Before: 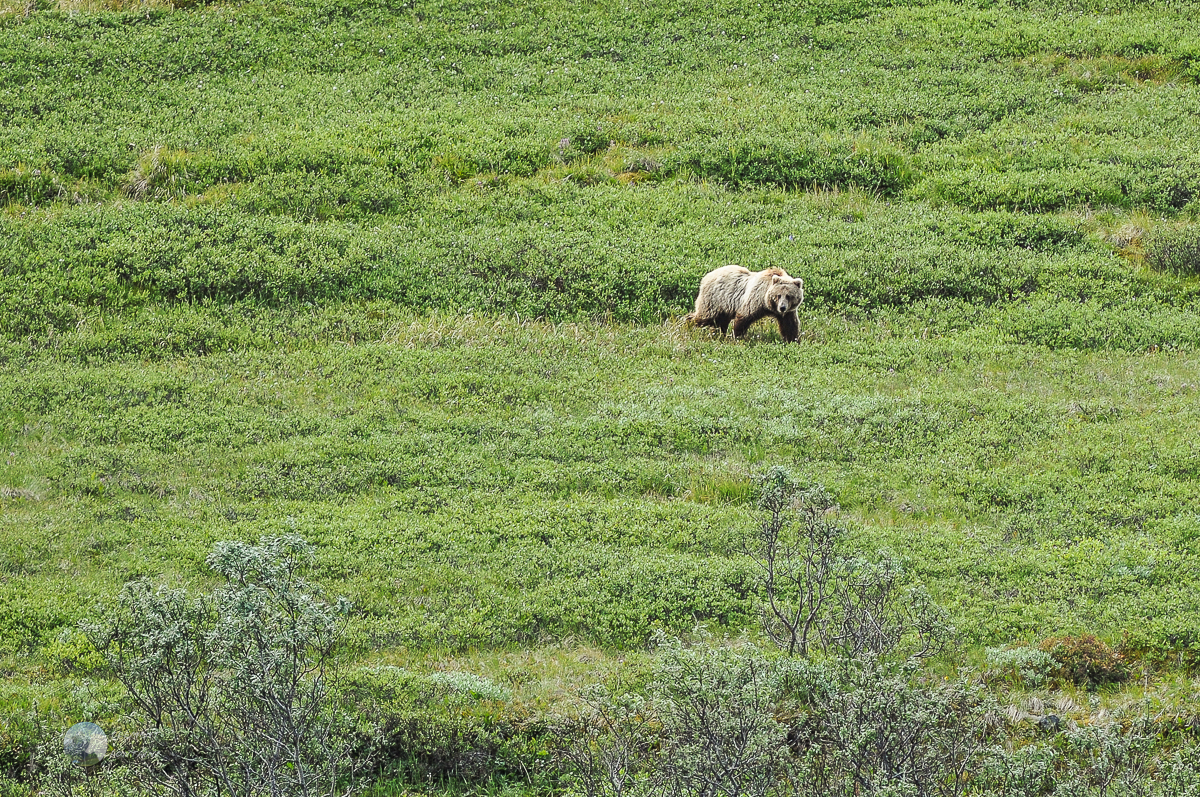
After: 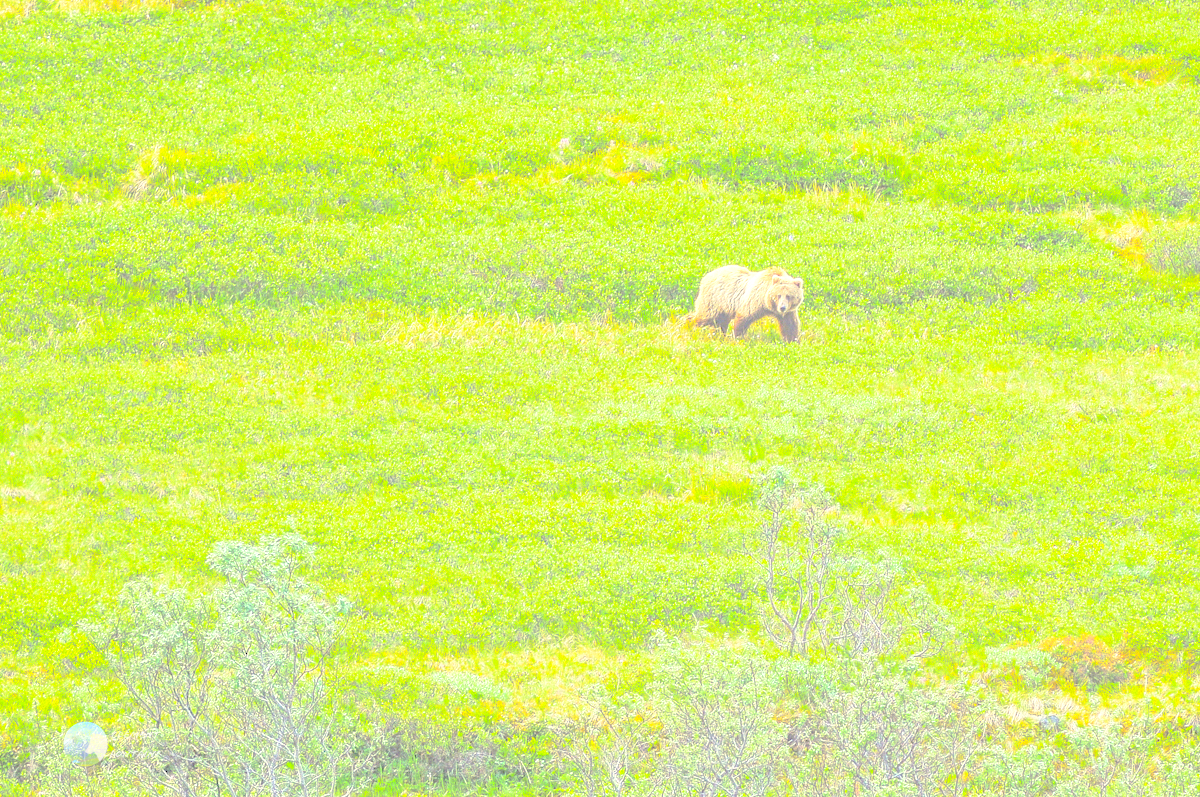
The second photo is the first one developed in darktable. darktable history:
color balance rgb: highlights gain › chroma 1.052%, highlights gain › hue 68.1°, global offset › luminance -0.468%, linear chroma grading › global chroma 8.757%, perceptual saturation grading › global saturation 29.691%, contrast -29.799%
contrast brightness saturation: brightness 0.987
exposure: exposure 1.994 EV, compensate exposure bias true, compensate highlight preservation false
